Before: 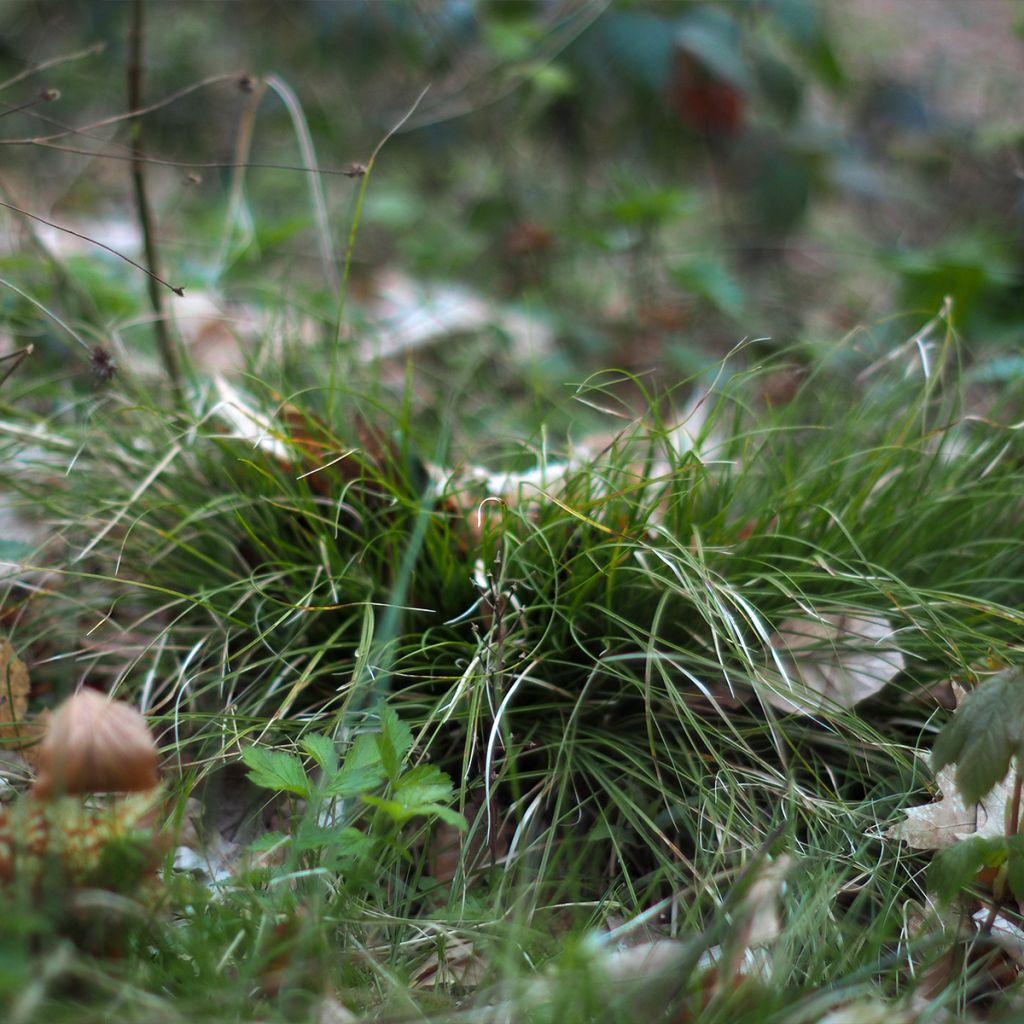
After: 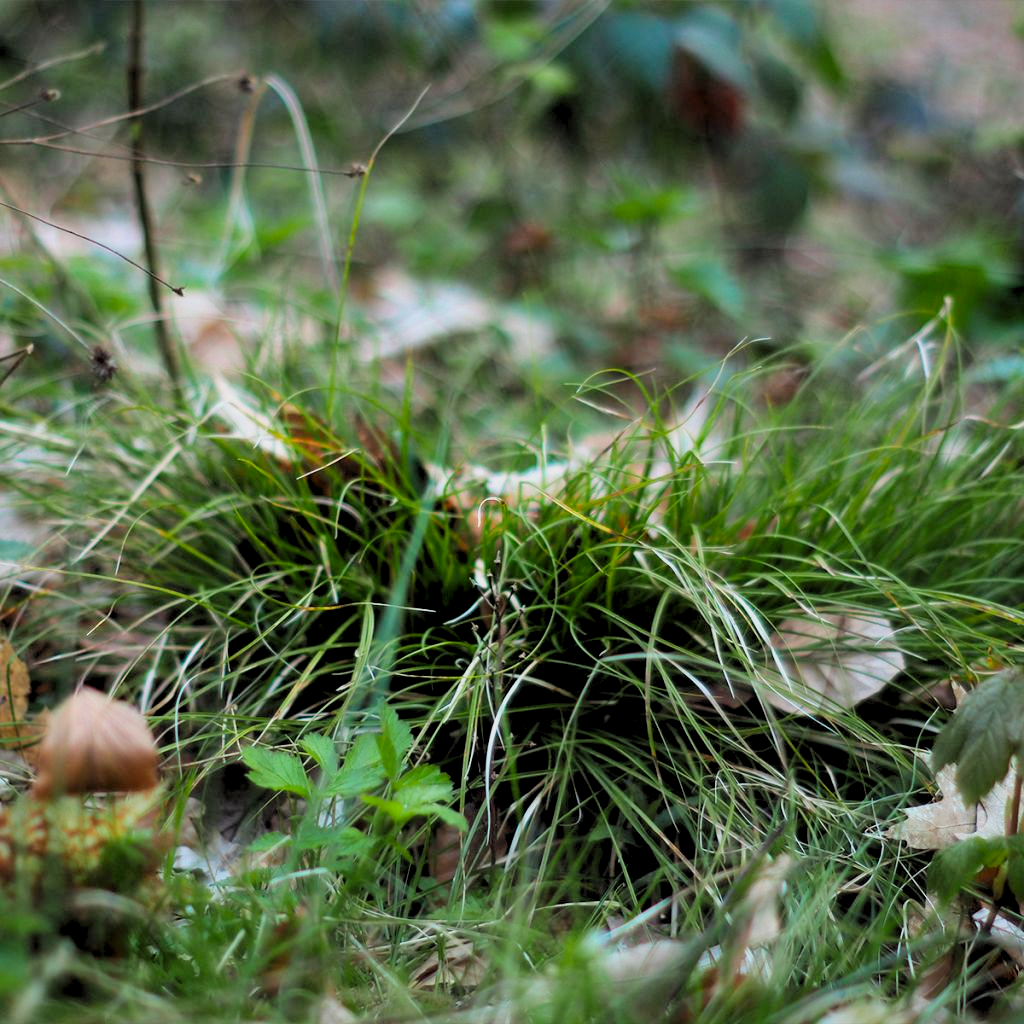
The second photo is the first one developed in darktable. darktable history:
filmic rgb: black relative exposure -7.65 EV, white relative exposure 4.56 EV, hardness 3.61
contrast brightness saturation: contrast 0.085, saturation 0.202
exposure: exposure 0.293 EV, compensate exposure bias true, compensate highlight preservation false
tone equalizer: on, module defaults
levels: levels [0.073, 0.497, 0.972]
